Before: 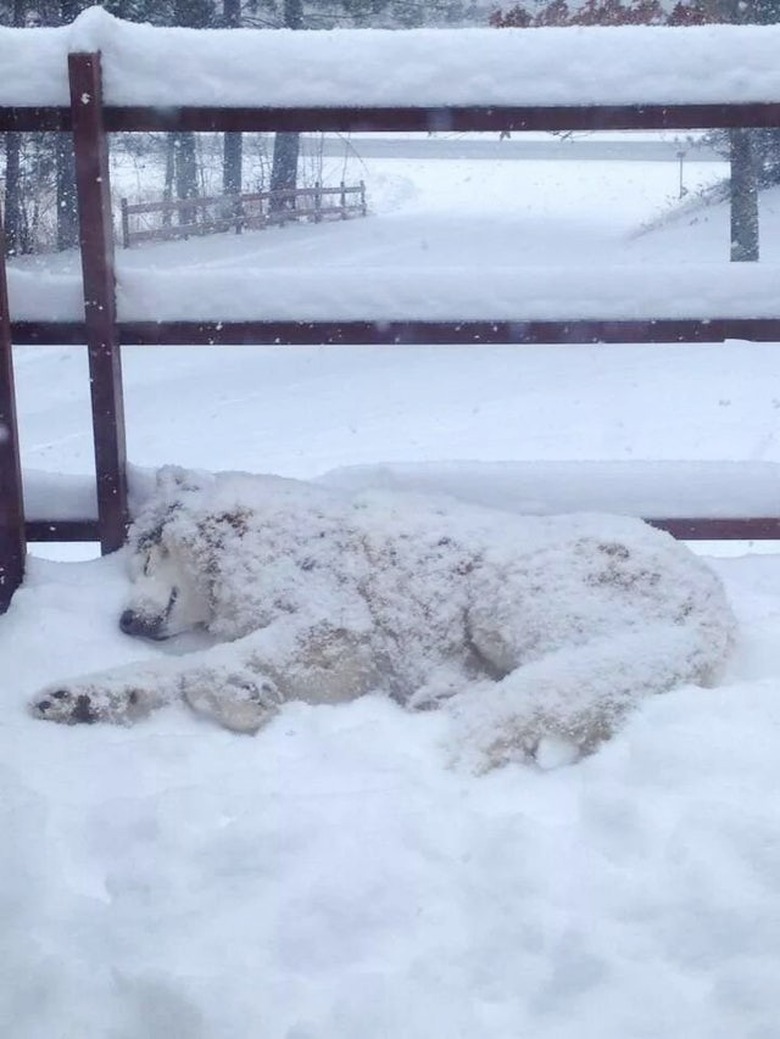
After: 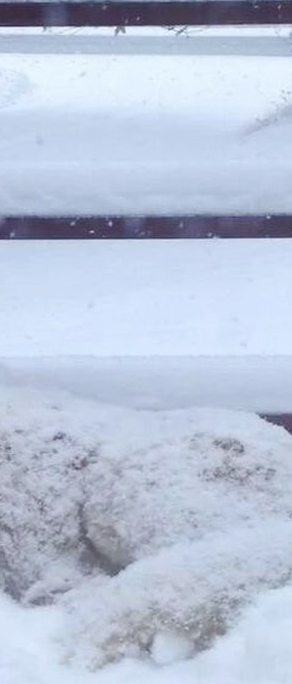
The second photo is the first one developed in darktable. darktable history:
crop and rotate: left 49.445%, top 10.111%, right 13.108%, bottom 24.047%
